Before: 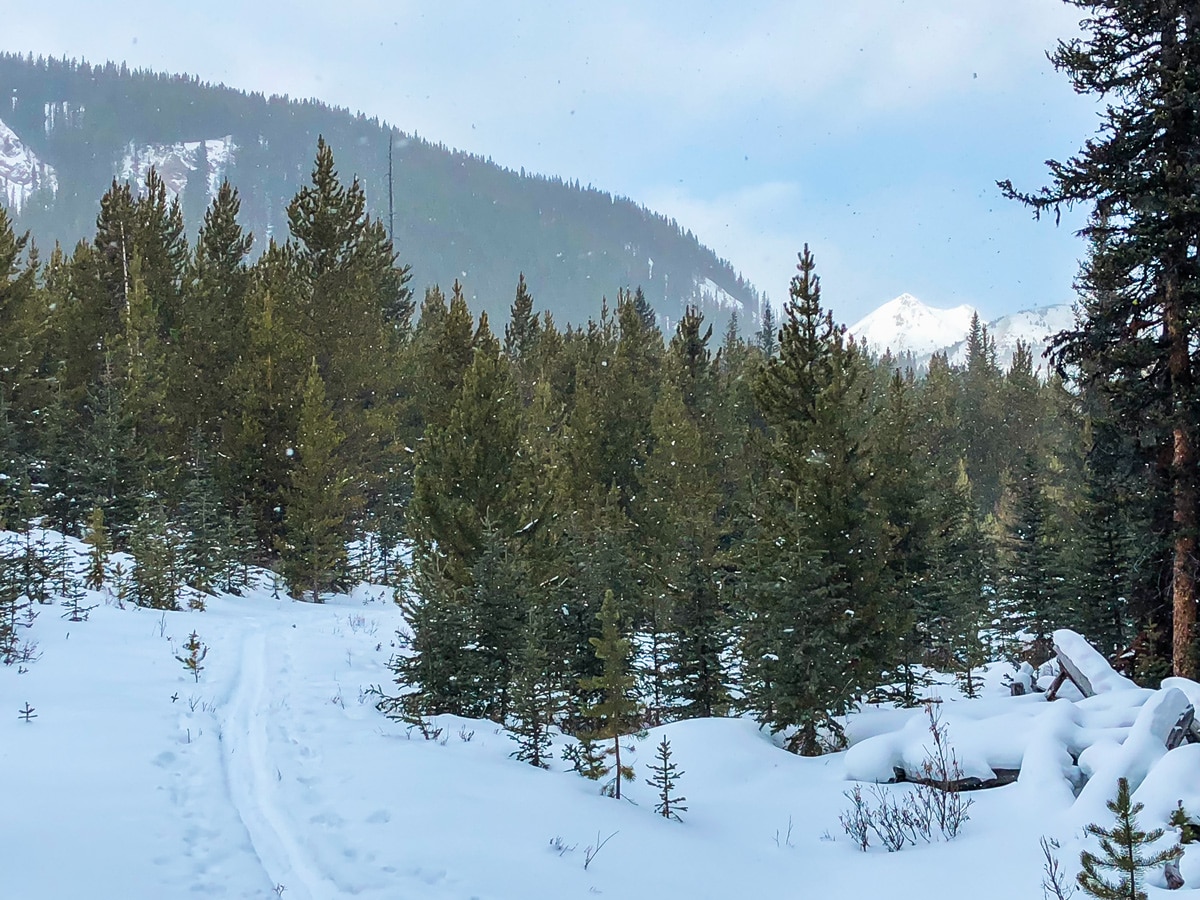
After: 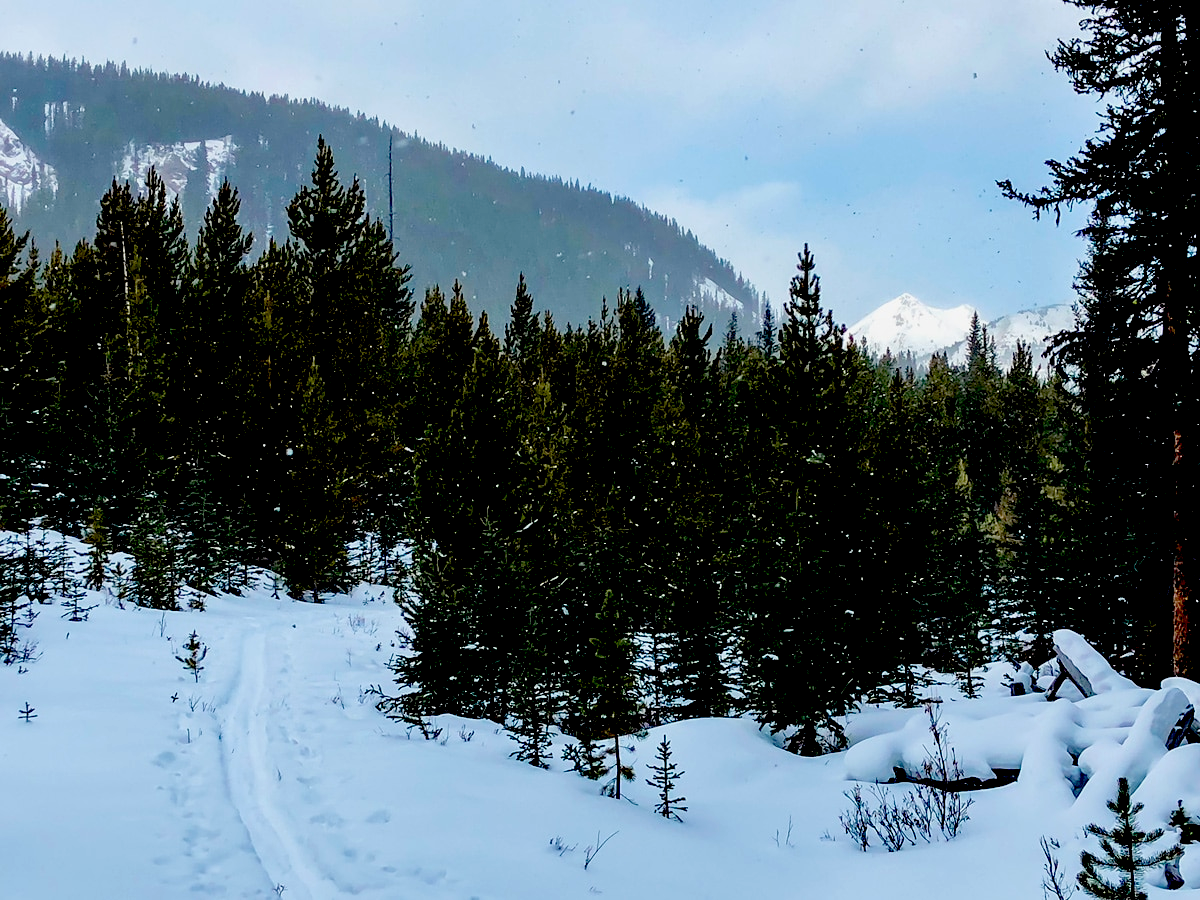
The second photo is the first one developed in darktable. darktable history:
exposure: black level correction 0.1, exposure -0.09 EV, compensate highlight preservation false
